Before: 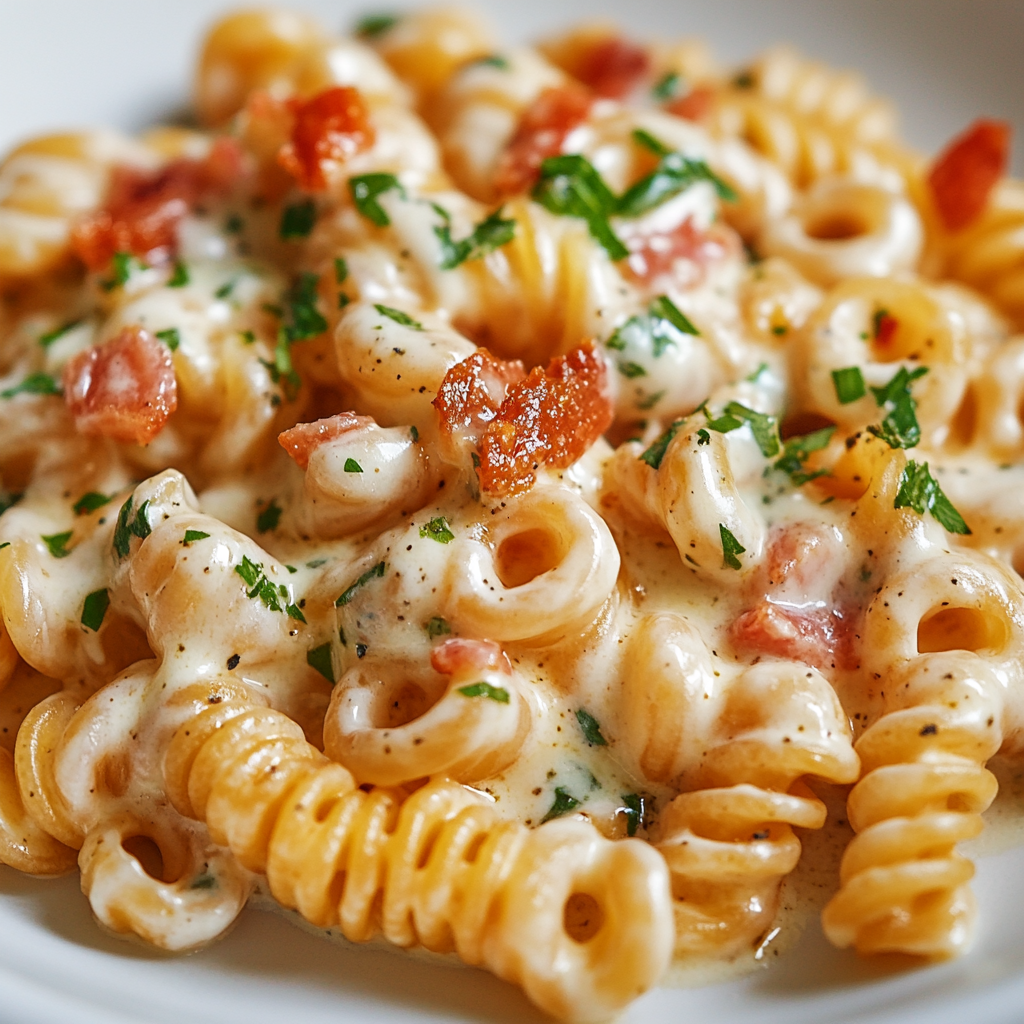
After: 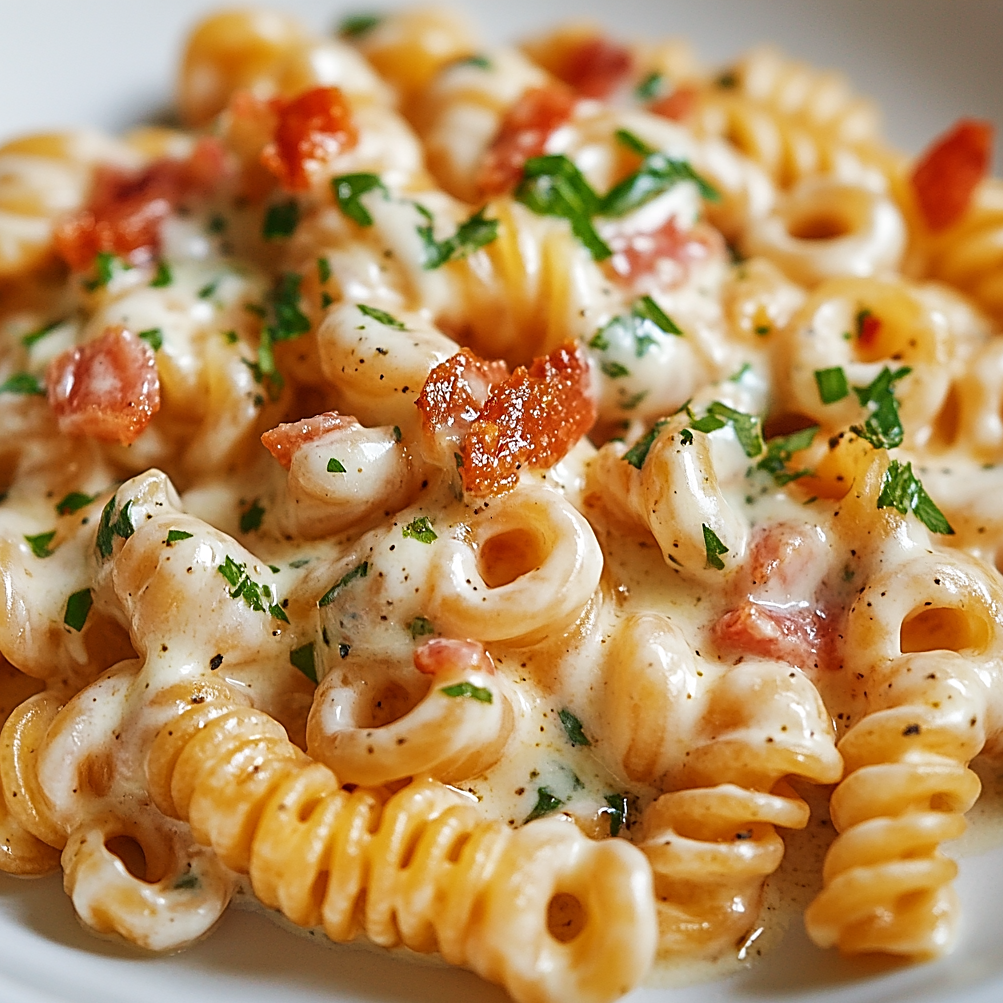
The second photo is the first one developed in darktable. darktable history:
sharpen: on, module defaults
crop: left 1.743%, right 0.268%, bottom 2.011%
